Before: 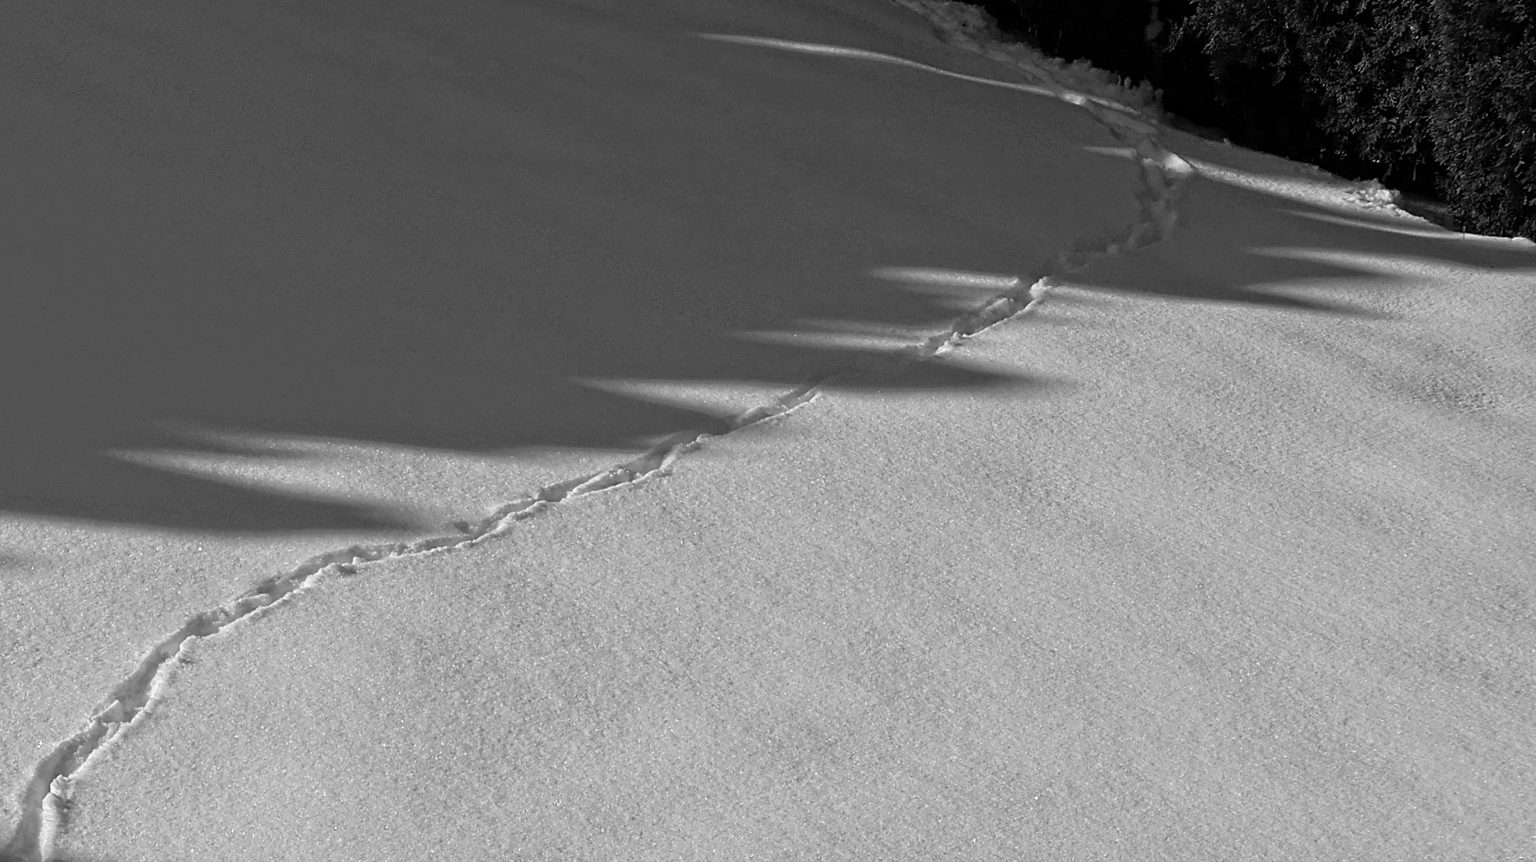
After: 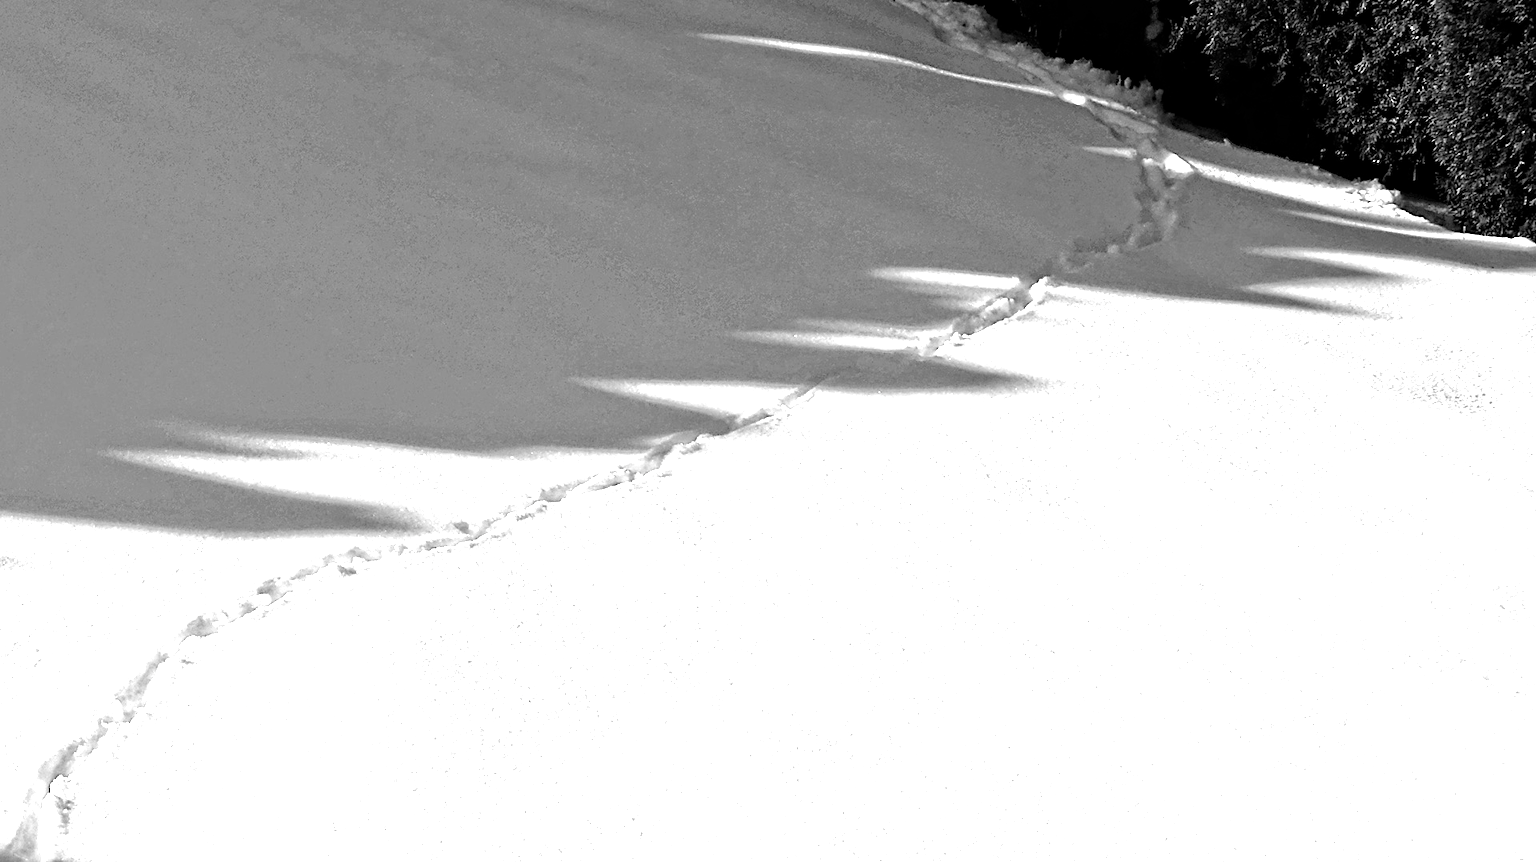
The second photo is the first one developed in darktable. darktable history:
contrast equalizer: y [[0.509, 0.517, 0.523, 0.523, 0.517, 0.509], [0.5 ×6], [0.5 ×6], [0 ×6], [0 ×6]]
color balance: contrast 8.5%, output saturation 105%
exposure: black level correction 0, exposure 1.741 EV, compensate exposure bias true, compensate highlight preservation false
color balance rgb: linear chroma grading › global chroma 15%, perceptual saturation grading › global saturation 30%
